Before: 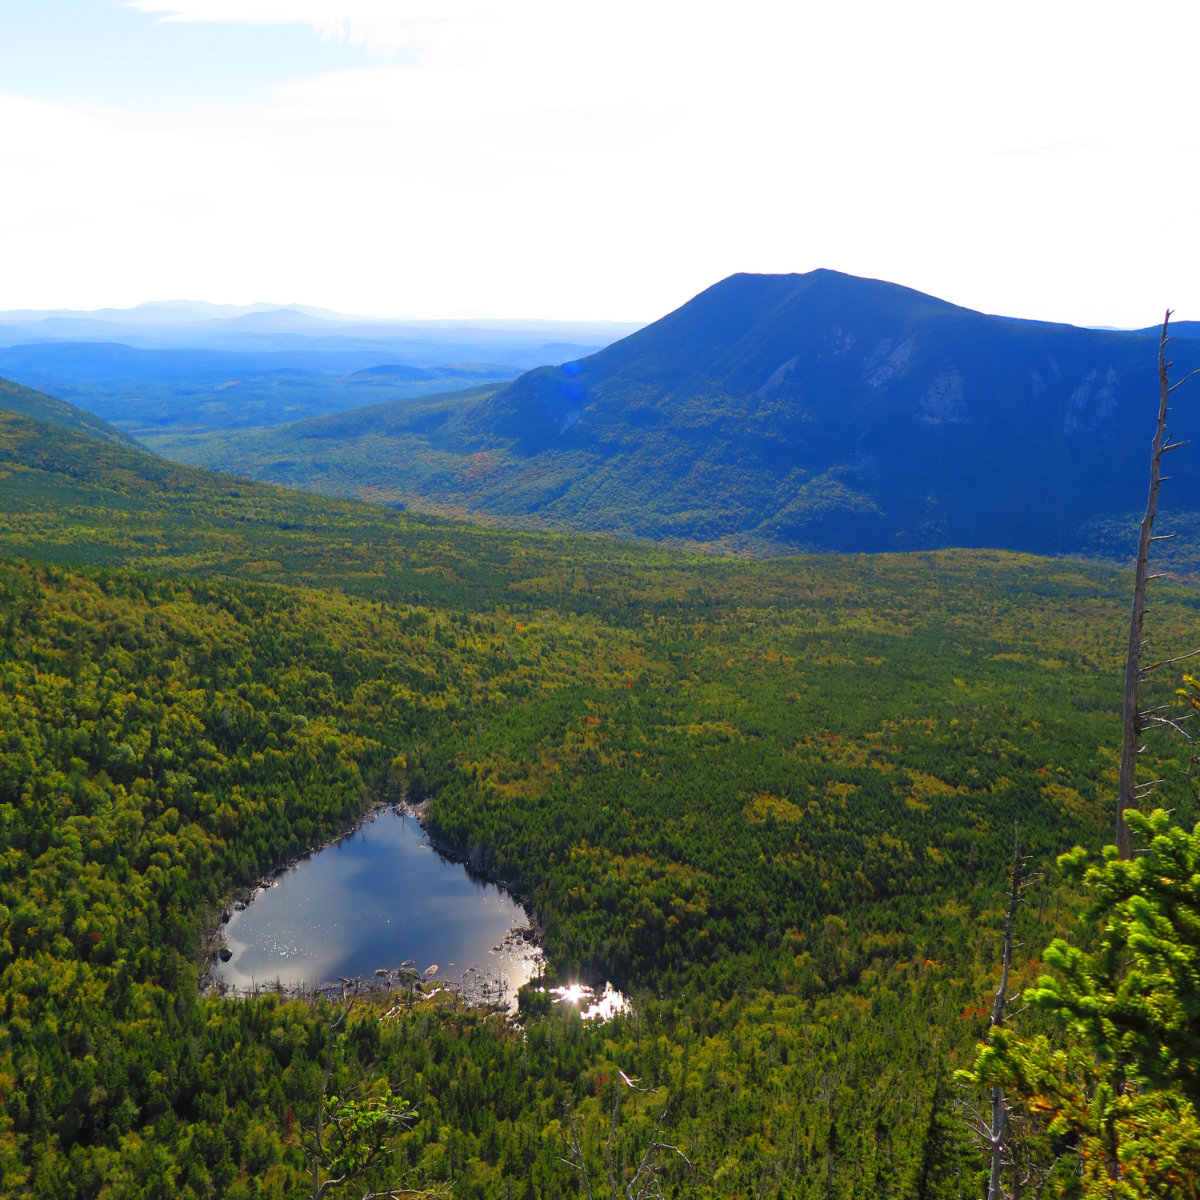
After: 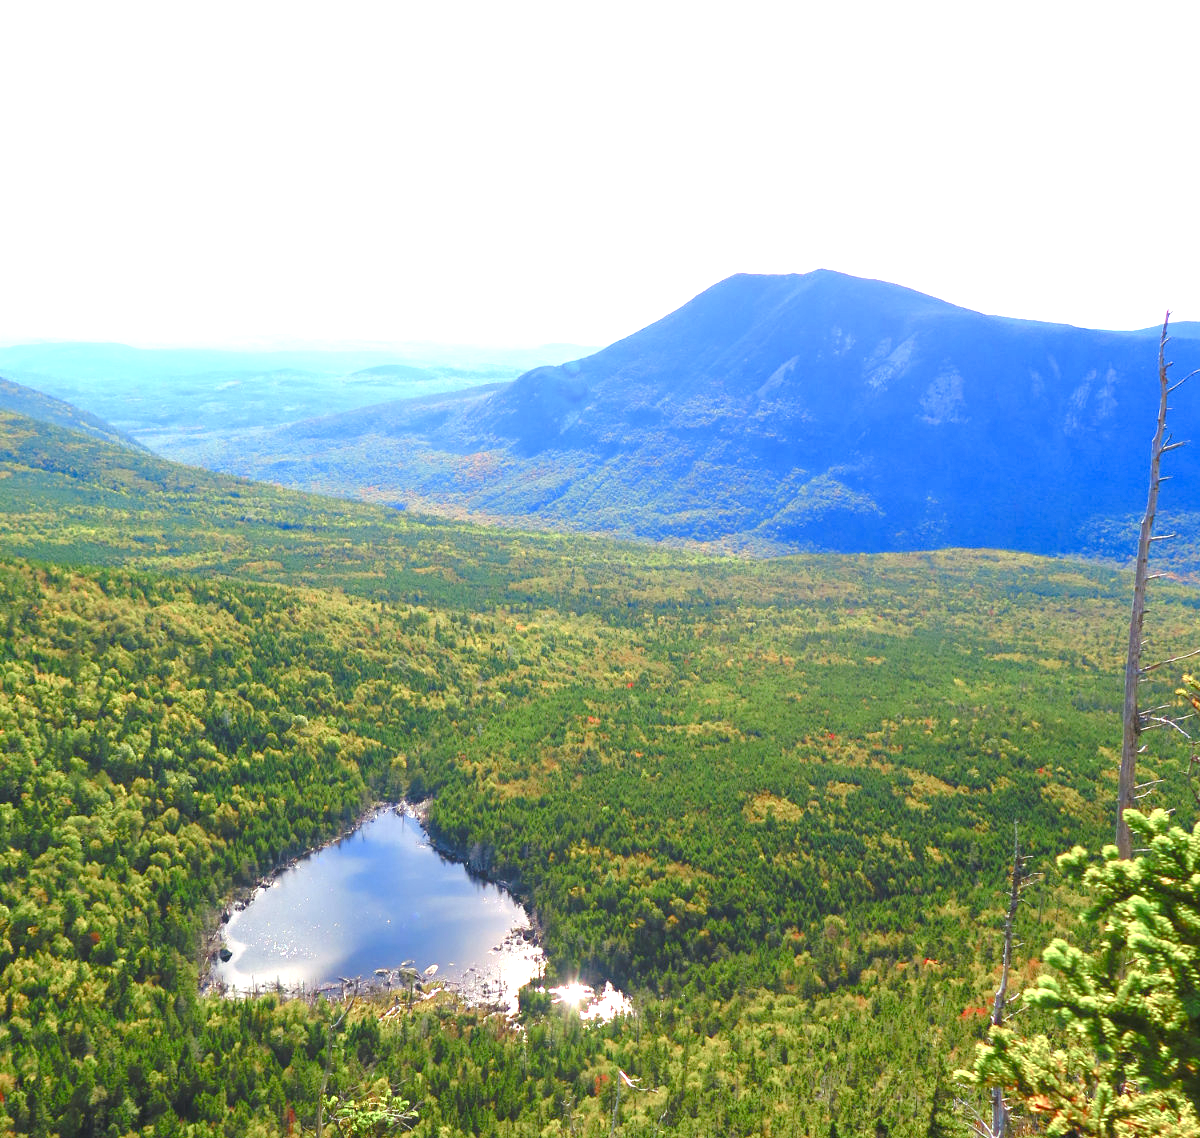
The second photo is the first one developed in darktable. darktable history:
exposure: black level correction 0, exposure 1.1 EV, compensate exposure bias true, compensate highlight preservation false
white balance: red 1, blue 1
color balance rgb: shadows lift › chroma 1%, shadows lift › hue 113°, highlights gain › chroma 0.2%, highlights gain › hue 333°, perceptual saturation grading › global saturation 20%, perceptual saturation grading › highlights -50%, perceptual saturation grading › shadows 25%, contrast -10%
crop and rotate: top 0%, bottom 5.097%
